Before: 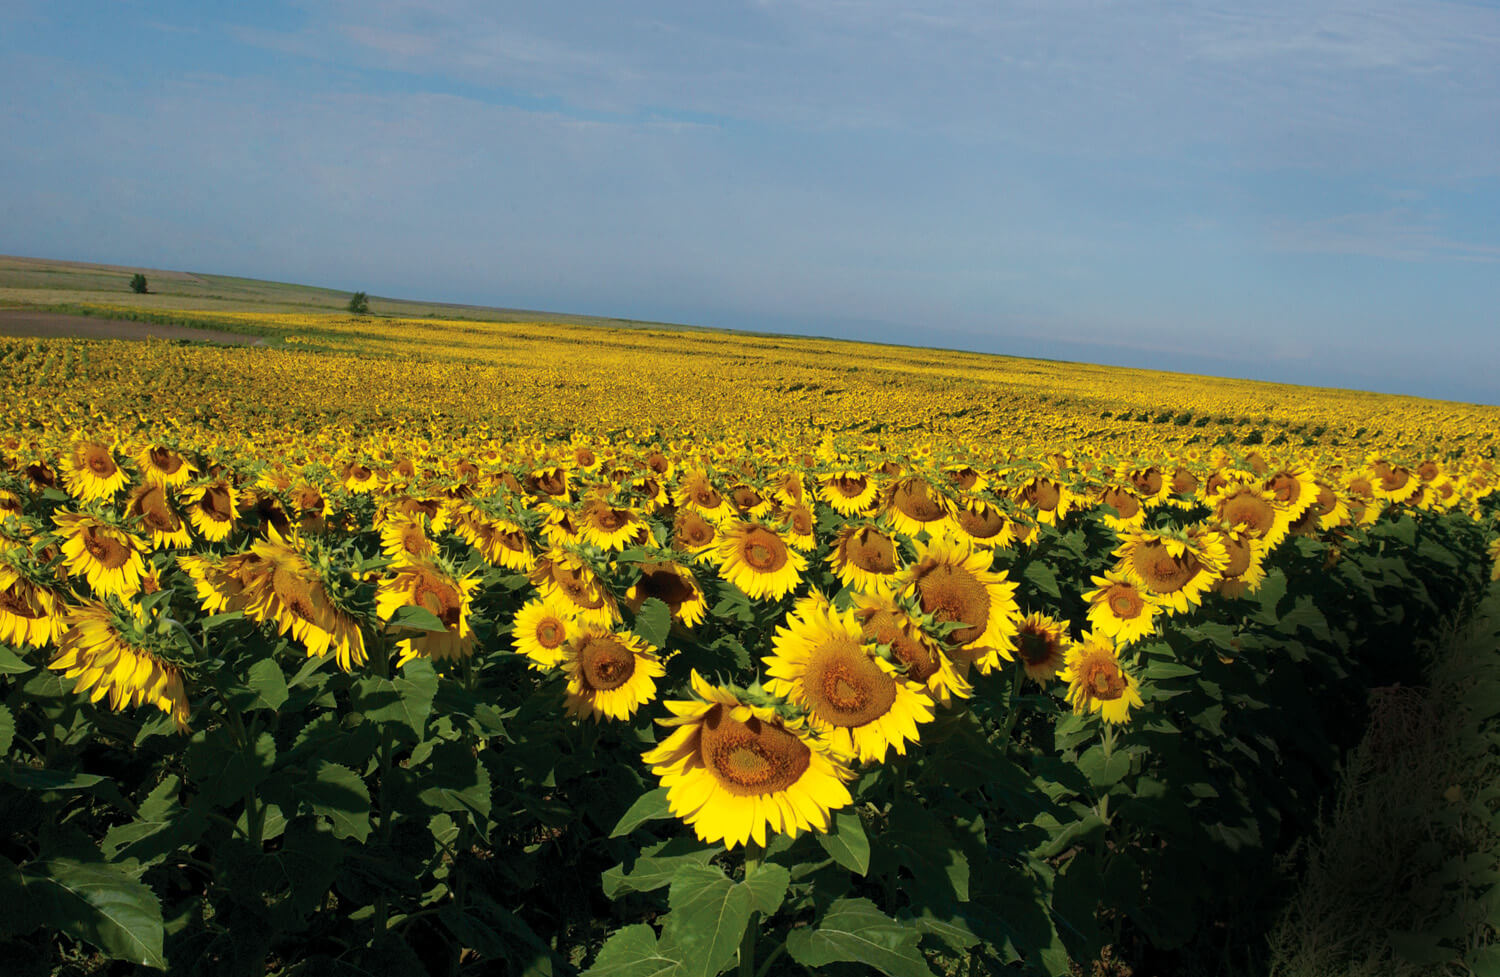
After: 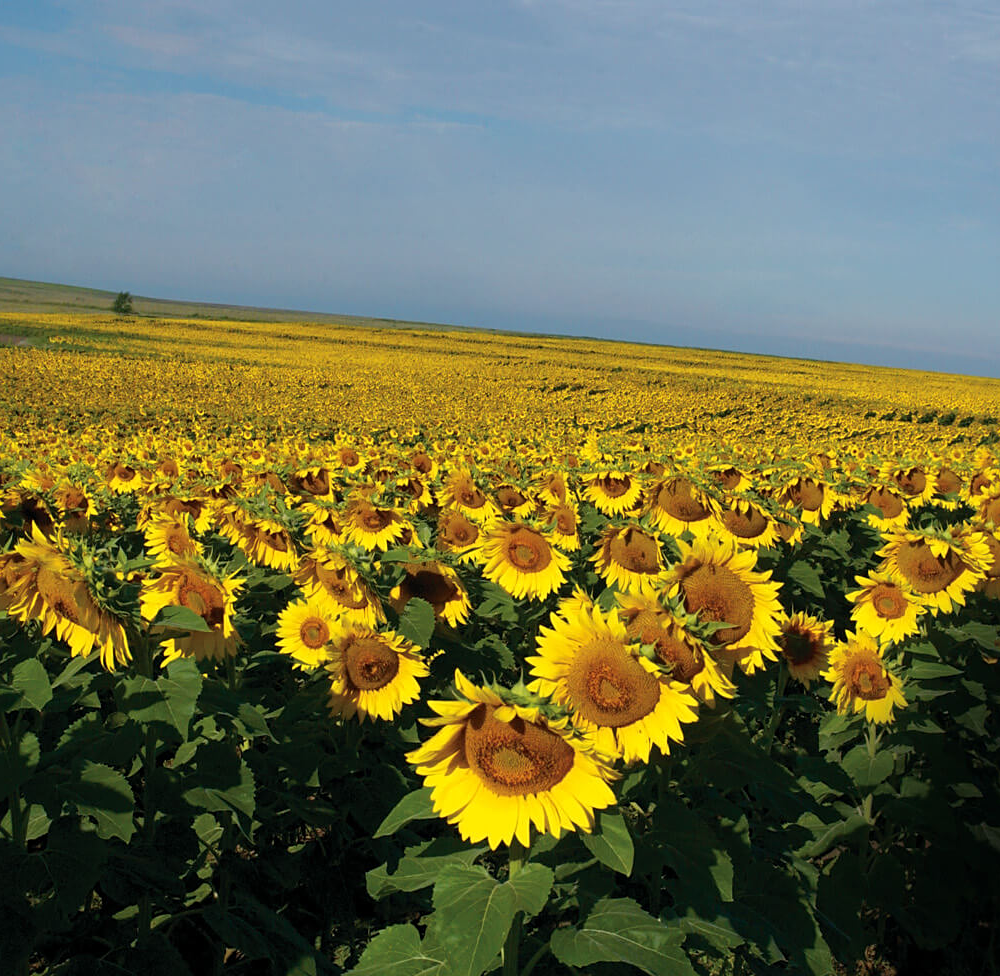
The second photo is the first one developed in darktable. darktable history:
sharpen: amount 0.2
crop and rotate: left 15.754%, right 17.579%
